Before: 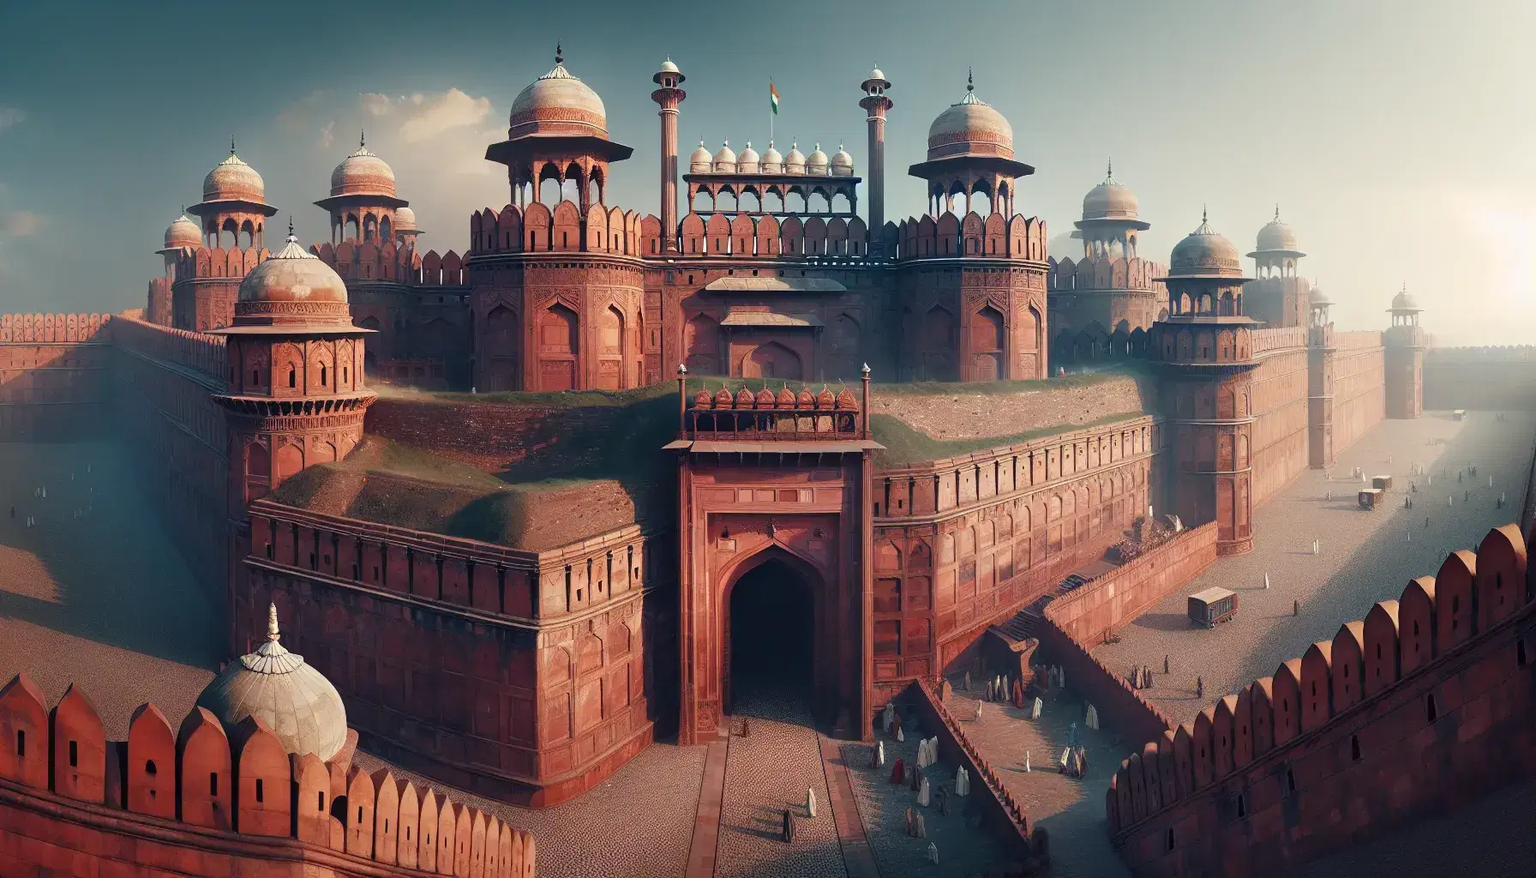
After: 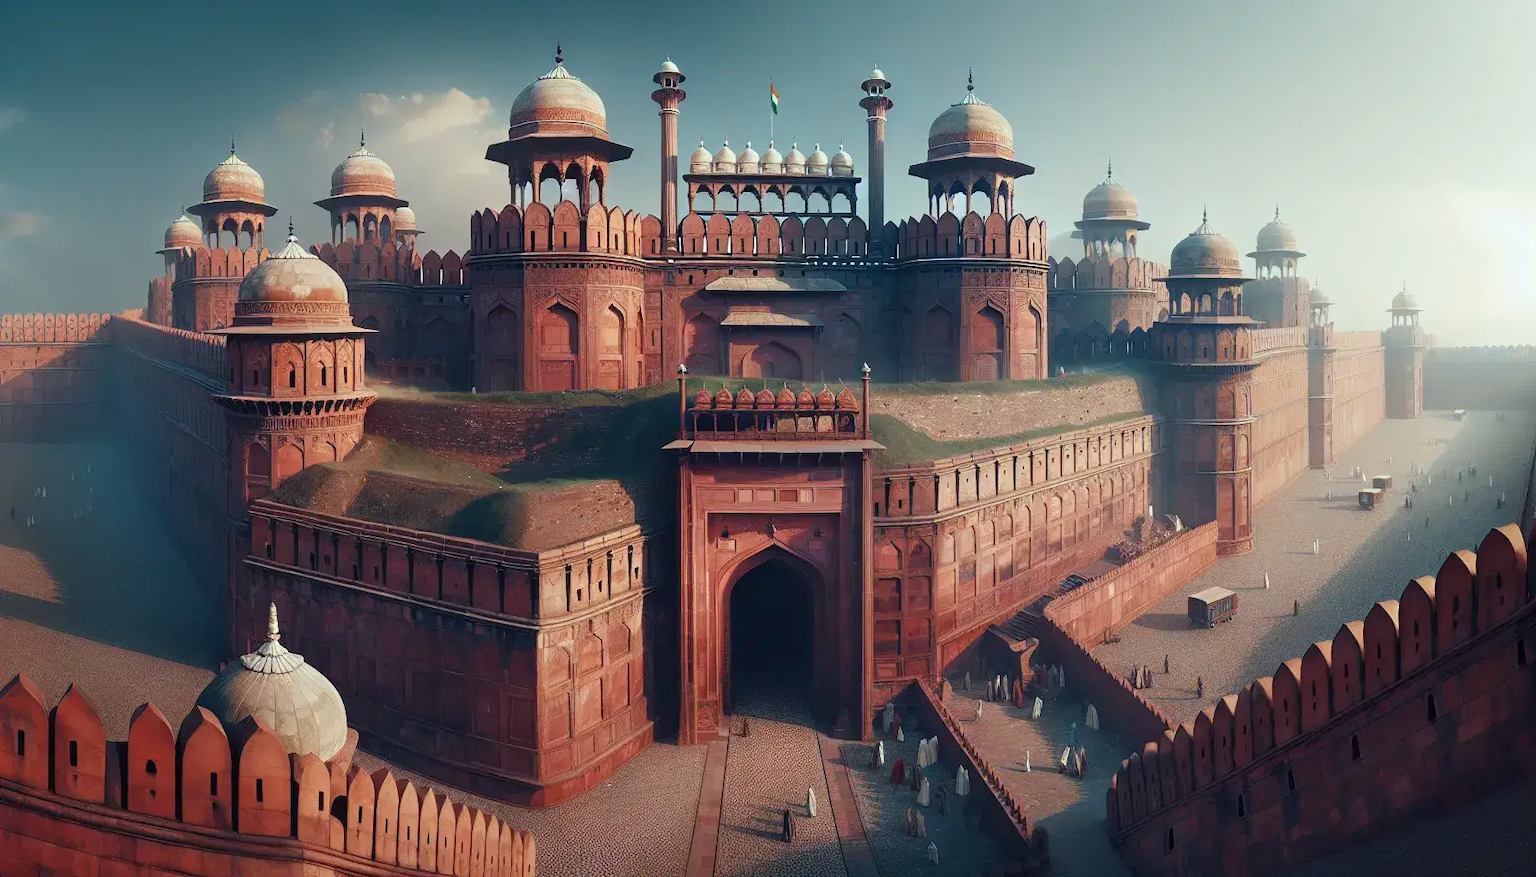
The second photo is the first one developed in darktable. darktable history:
color correction: highlights b* 3
color calibration: illuminant Planckian (black body), adaptation linear Bradford (ICC v4), x 0.364, y 0.367, temperature 4417.56 K, saturation algorithm version 1 (2020)
